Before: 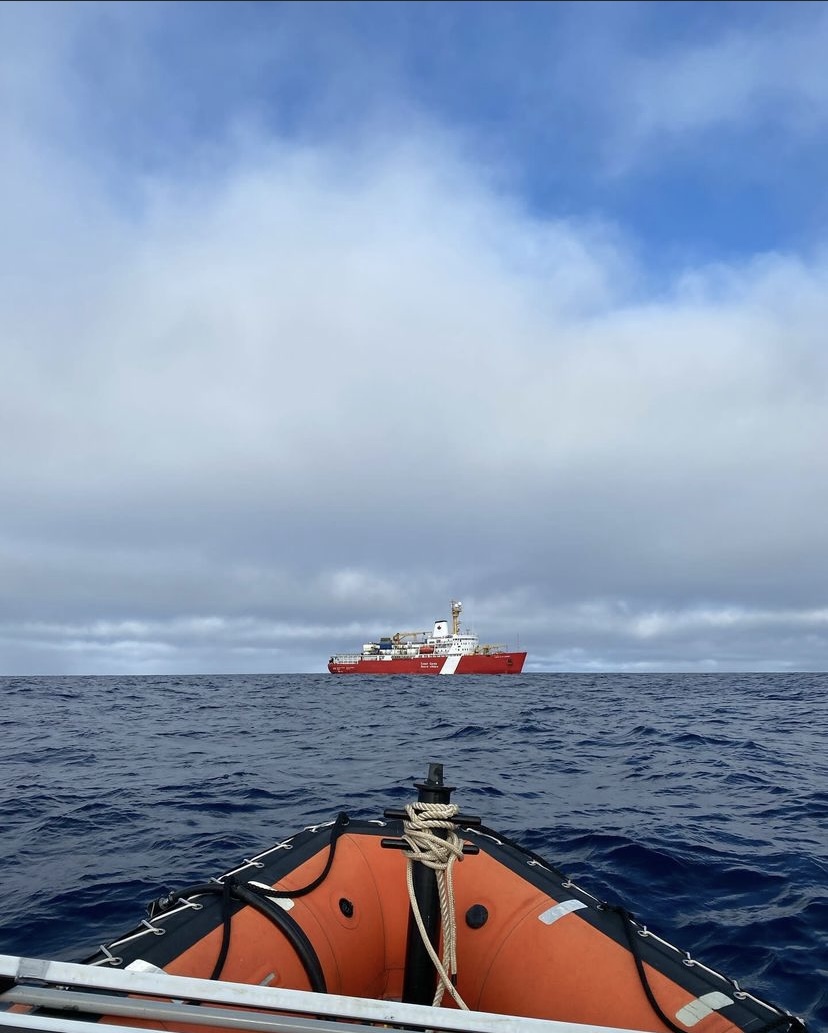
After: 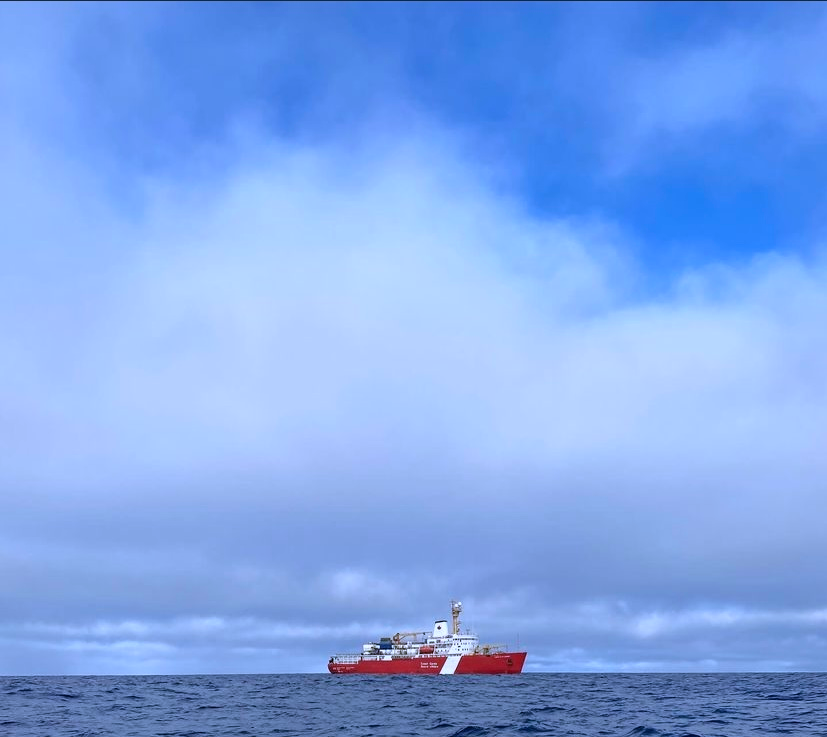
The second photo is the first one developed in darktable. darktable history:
crop: bottom 28.576%
exposure: exposure -0.05 EV
color calibration: illuminant as shot in camera, x 0.379, y 0.396, temperature 4138.76 K
